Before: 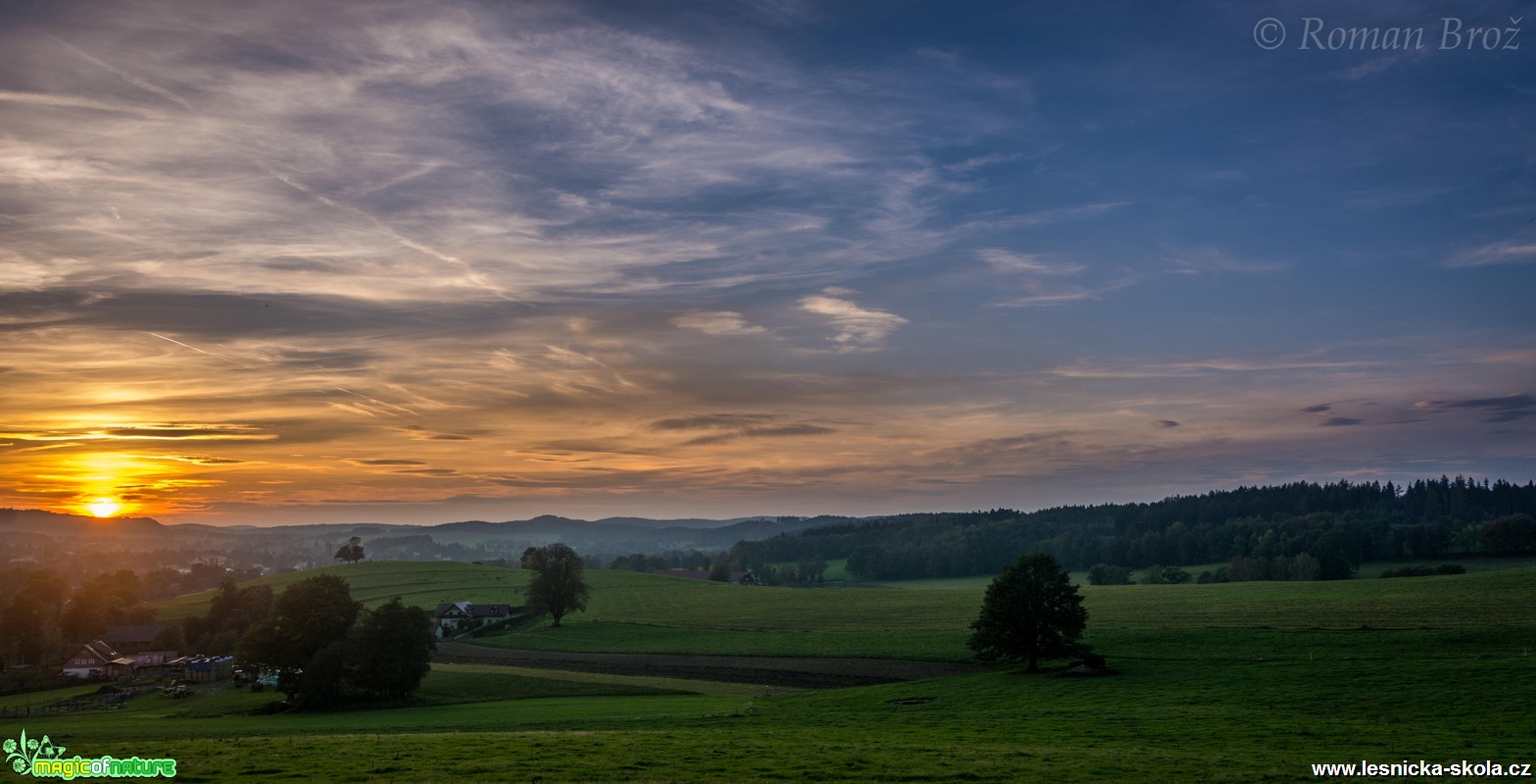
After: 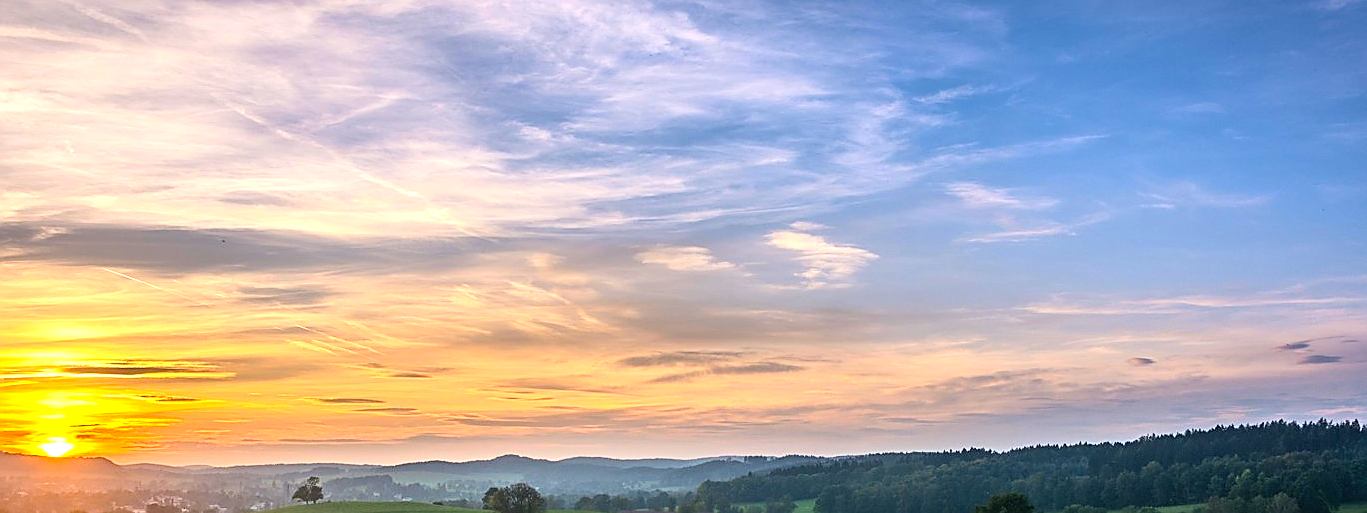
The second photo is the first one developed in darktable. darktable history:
exposure: black level correction 0, exposure 1.095 EV, compensate highlight preservation false
crop: left 3.156%, top 8.89%, right 9.61%, bottom 26.955%
sharpen: radius 1.357, amount 1.266, threshold 0.644
contrast brightness saturation: contrast 0.2, brightness 0.156, saturation 0.218
